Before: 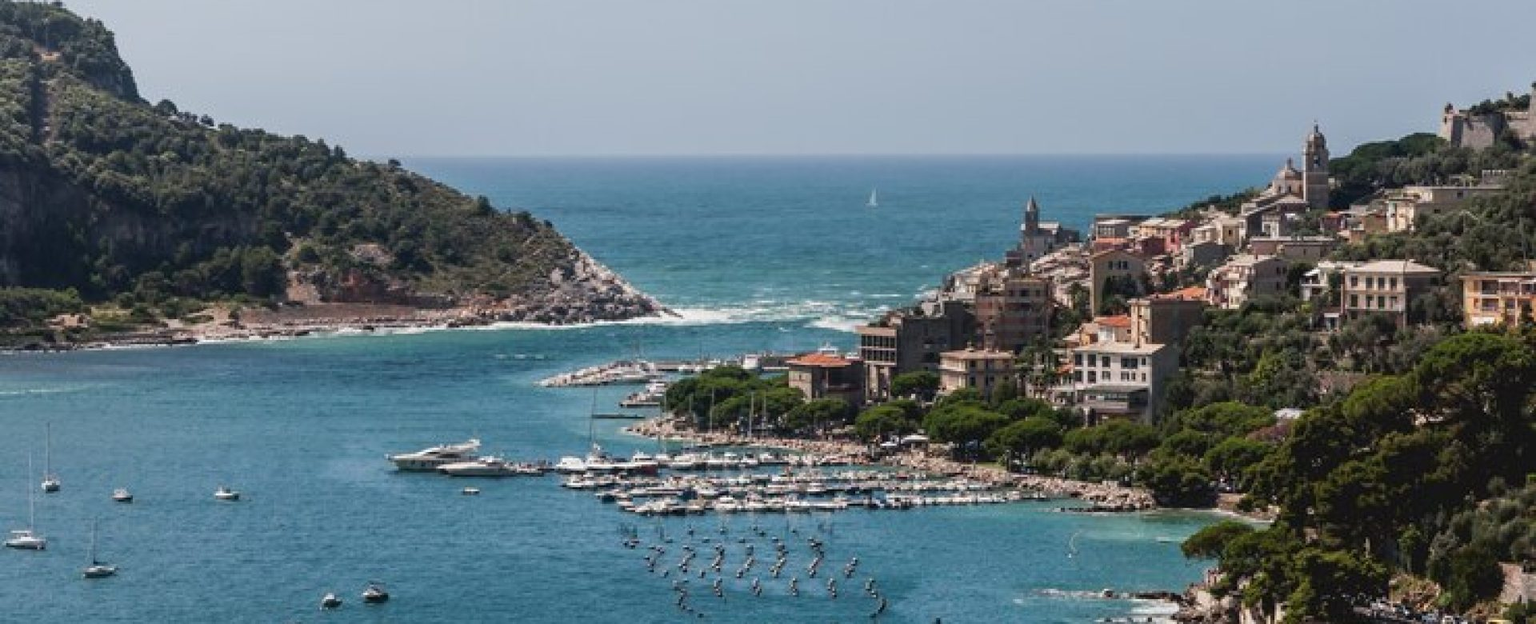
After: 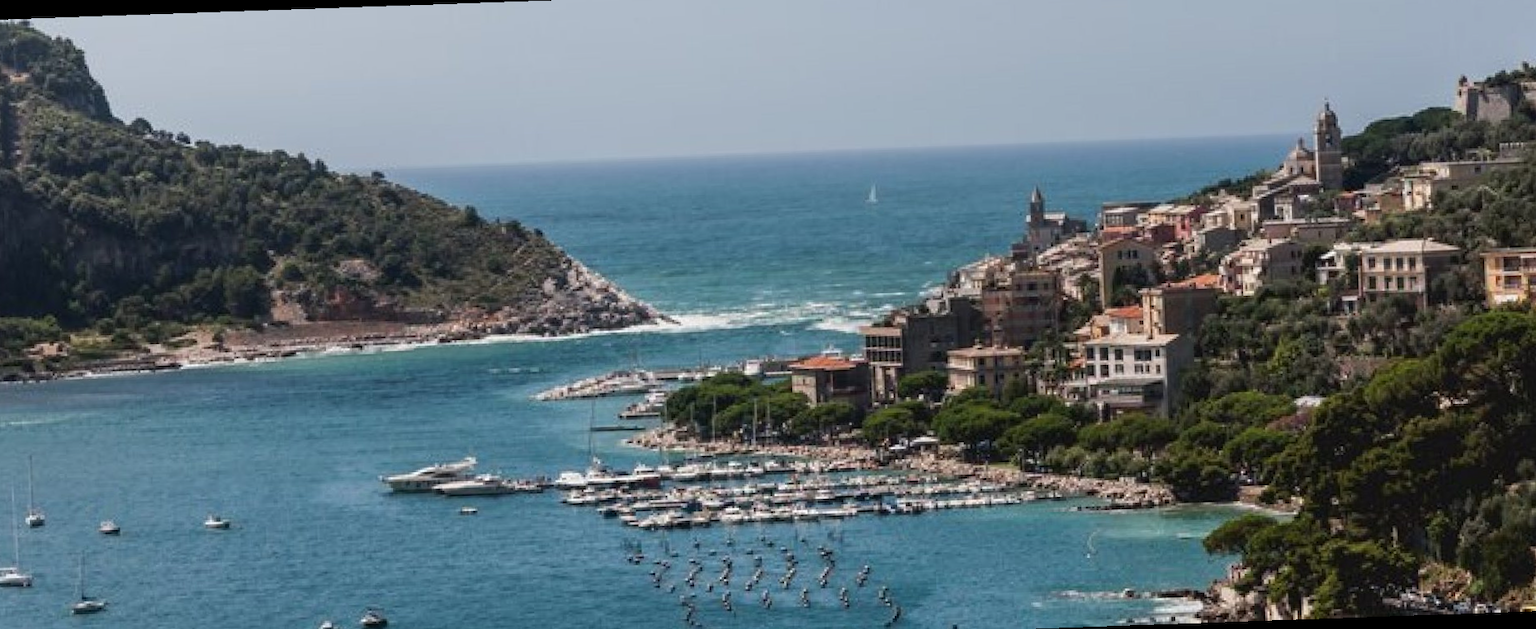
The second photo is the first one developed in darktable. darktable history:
rotate and perspective: rotation -2°, crop left 0.022, crop right 0.978, crop top 0.049, crop bottom 0.951
levels: mode automatic, gray 50.8%
